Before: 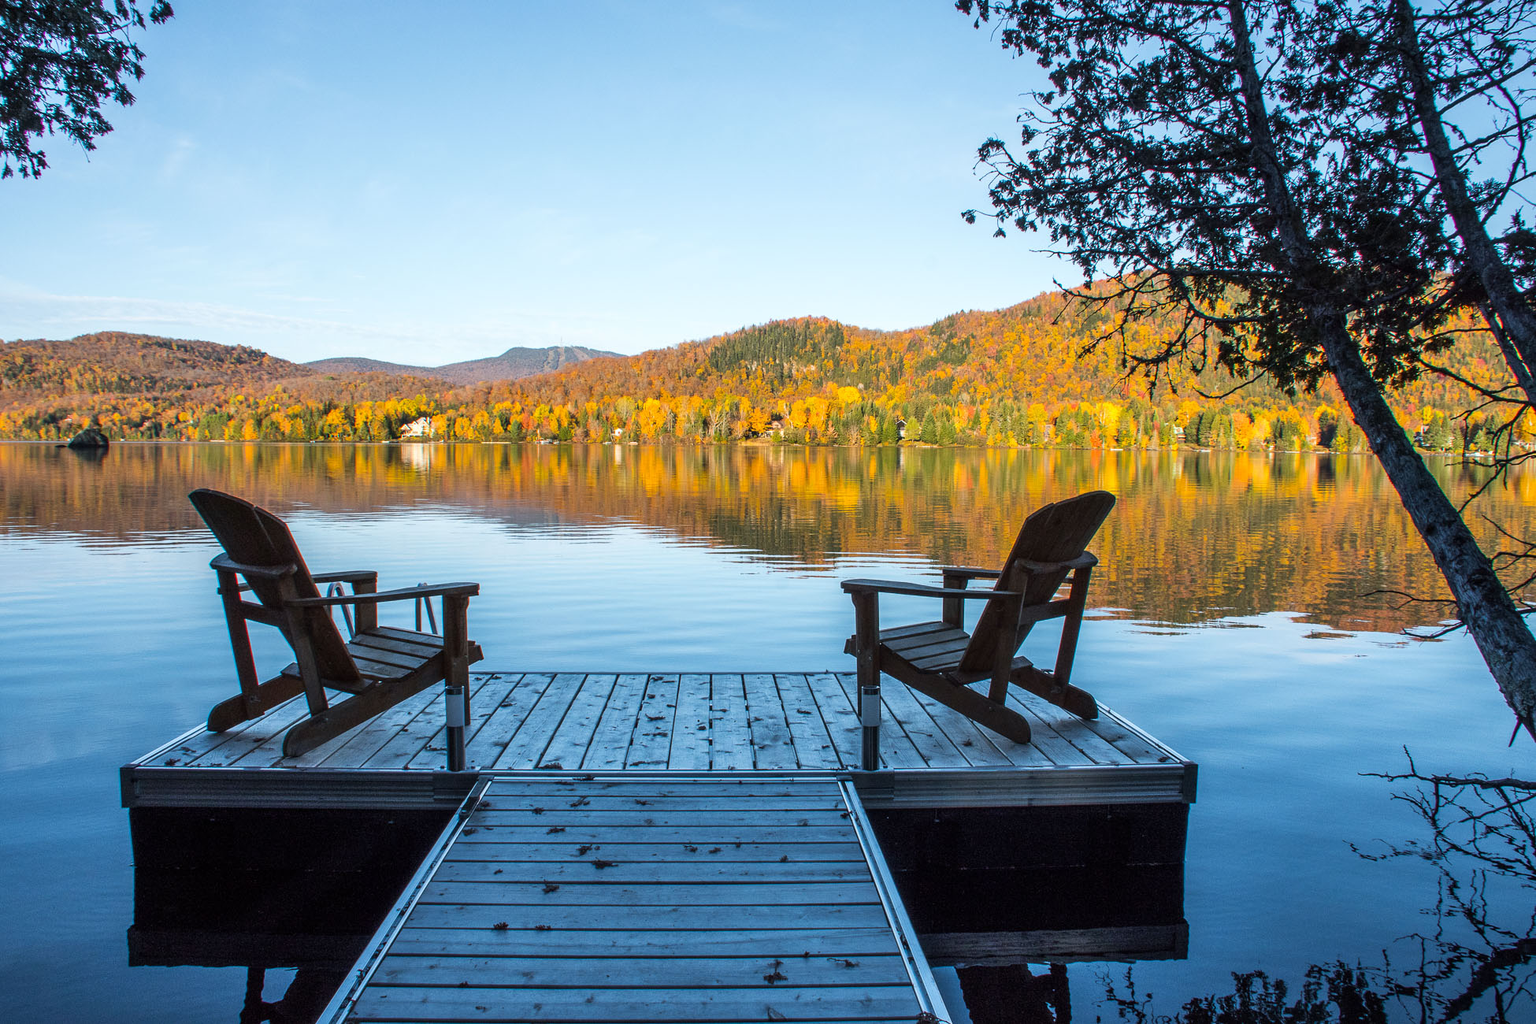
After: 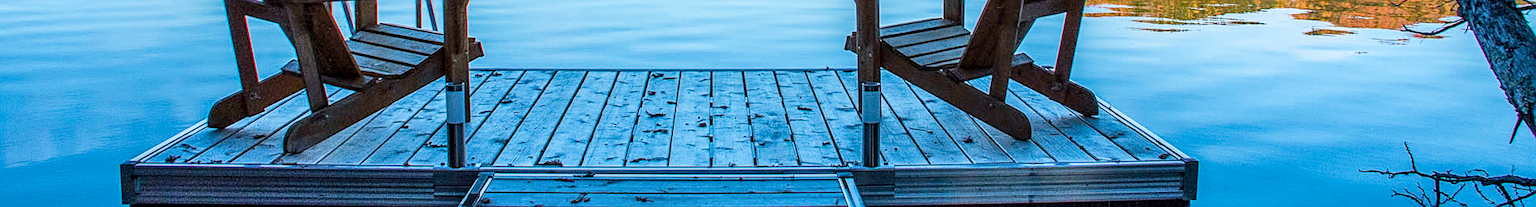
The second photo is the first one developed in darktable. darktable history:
color calibration: output R [0.994, 0.059, -0.119, 0], output G [-0.036, 1.09, -0.119, 0], output B [0.078, -0.108, 0.961, 0], illuminant same as pipeline (D50), adaptation XYZ, x 0.346, y 0.358, temperature 5020.08 K
crop and rotate: top 59.073%, bottom 20.667%
filmic rgb: black relative exposure -7.65 EV, white relative exposure 4.56 EV, threshold -0.304 EV, transition 3.19 EV, structure ↔ texture 99.81%, hardness 3.61, color science v6 (2022), enable highlight reconstruction true
exposure: black level correction 0, exposure 1.106 EV, compensate highlight preservation false
tone equalizer: -8 EV -0.547 EV, edges refinement/feathering 500, mask exposure compensation -1.57 EV, preserve details no
sharpen: on, module defaults
color balance rgb: power › hue 209.6°, highlights gain › chroma 0.165%, highlights gain › hue 330.09°, perceptual saturation grading › global saturation 45.193%, perceptual saturation grading › highlights -50.474%, perceptual saturation grading › shadows 30.229%, global vibrance 20%
local contrast: on, module defaults
